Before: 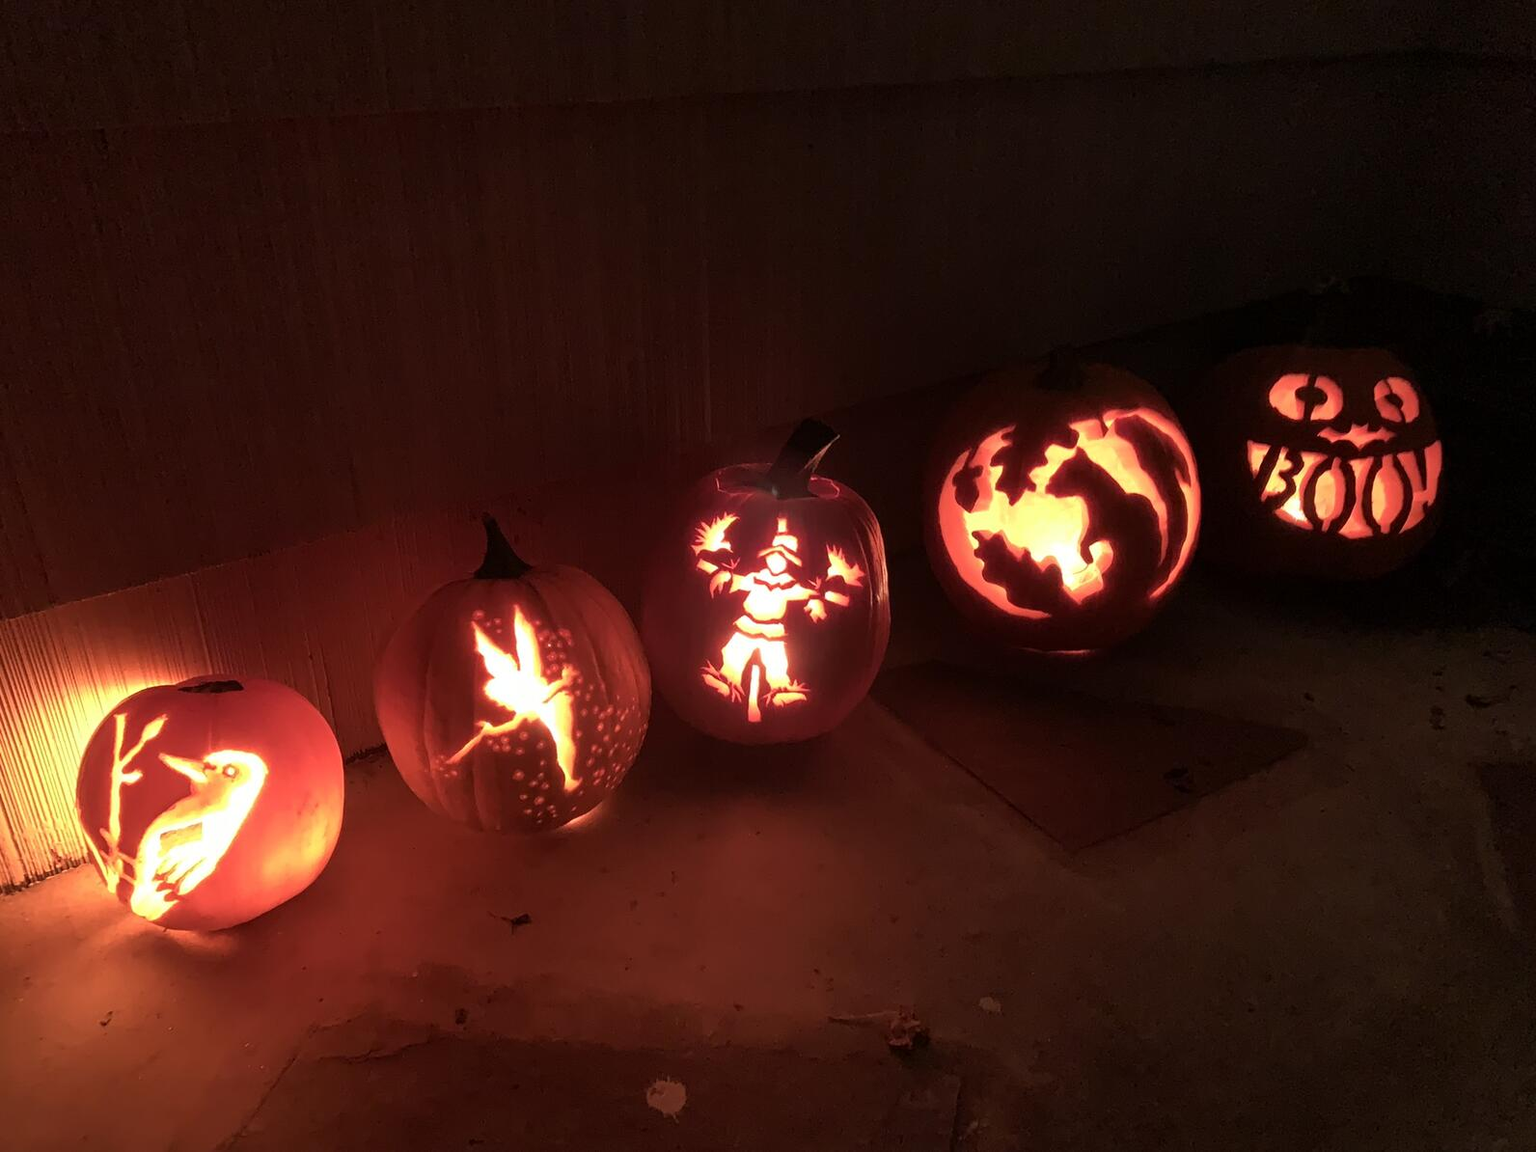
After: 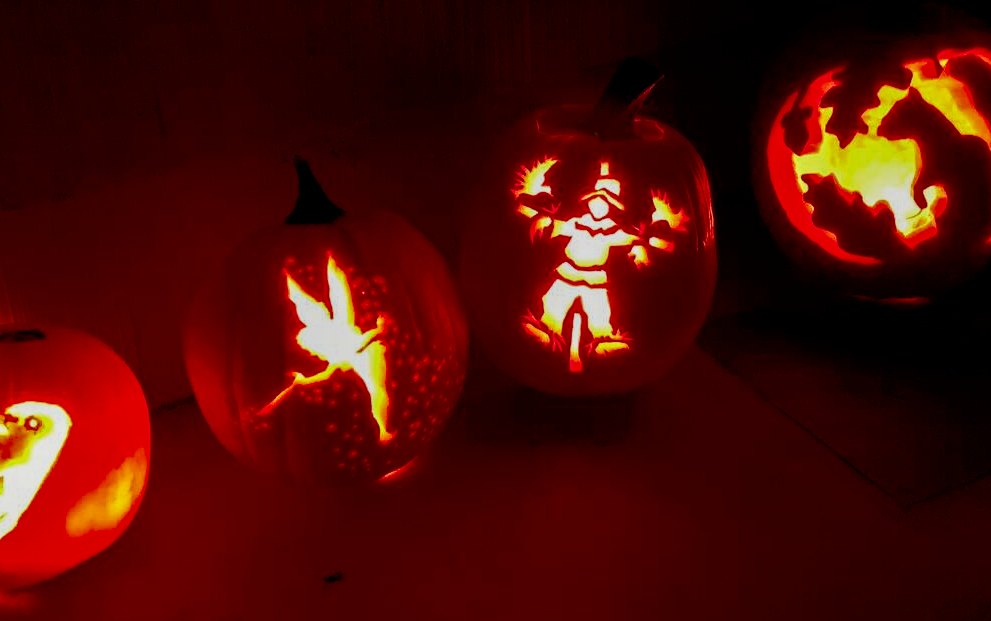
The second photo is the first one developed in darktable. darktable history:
local contrast: detail 142%
filmic rgb: black relative exposure -7.76 EV, white relative exposure 4.44 EV, target black luminance 0%, hardness 3.75, latitude 50.63%, contrast 1.064, highlights saturation mix 9.21%, shadows ↔ highlights balance -0.218%
contrast brightness saturation: brightness -0.997, saturation 0.983
shadows and highlights: shadows 12.76, white point adjustment 1.26, soften with gaussian
exposure: exposure 0.491 EV, compensate highlight preservation false
crop: left 12.992%, top 31.552%, right 24.7%, bottom 15.785%
